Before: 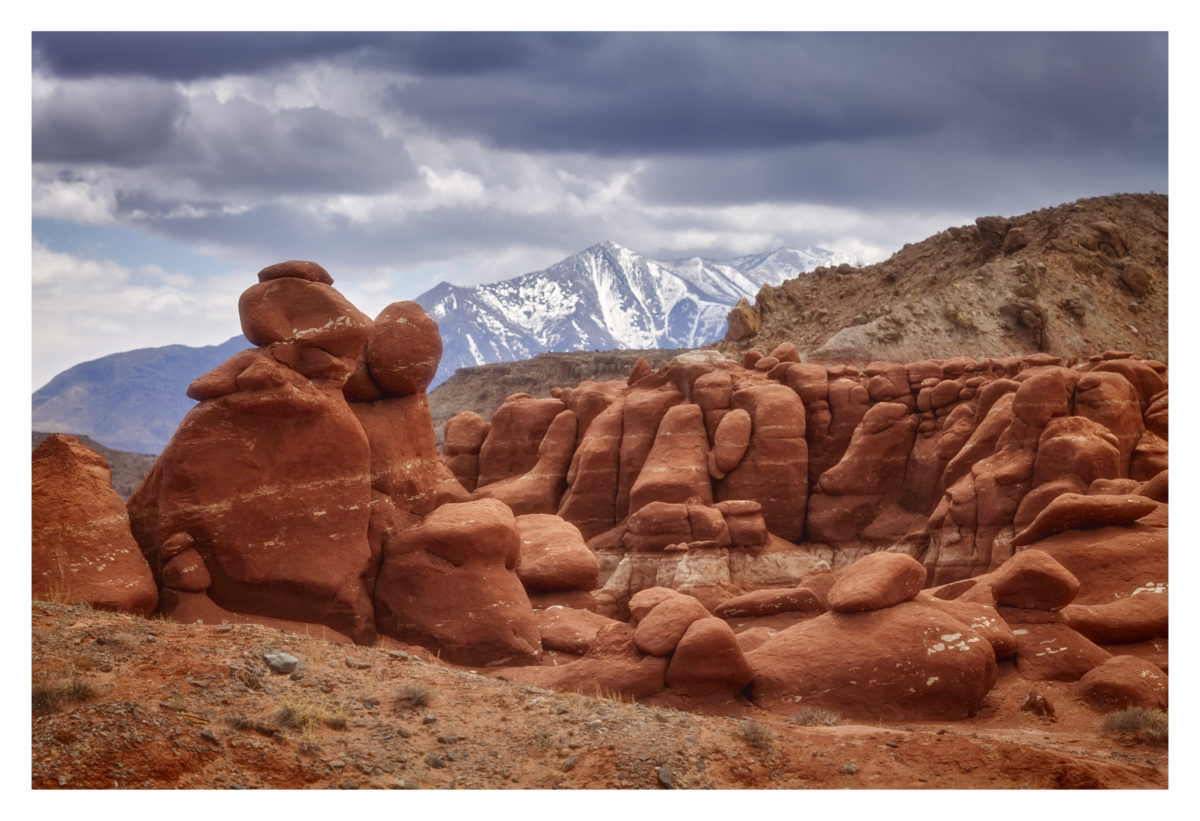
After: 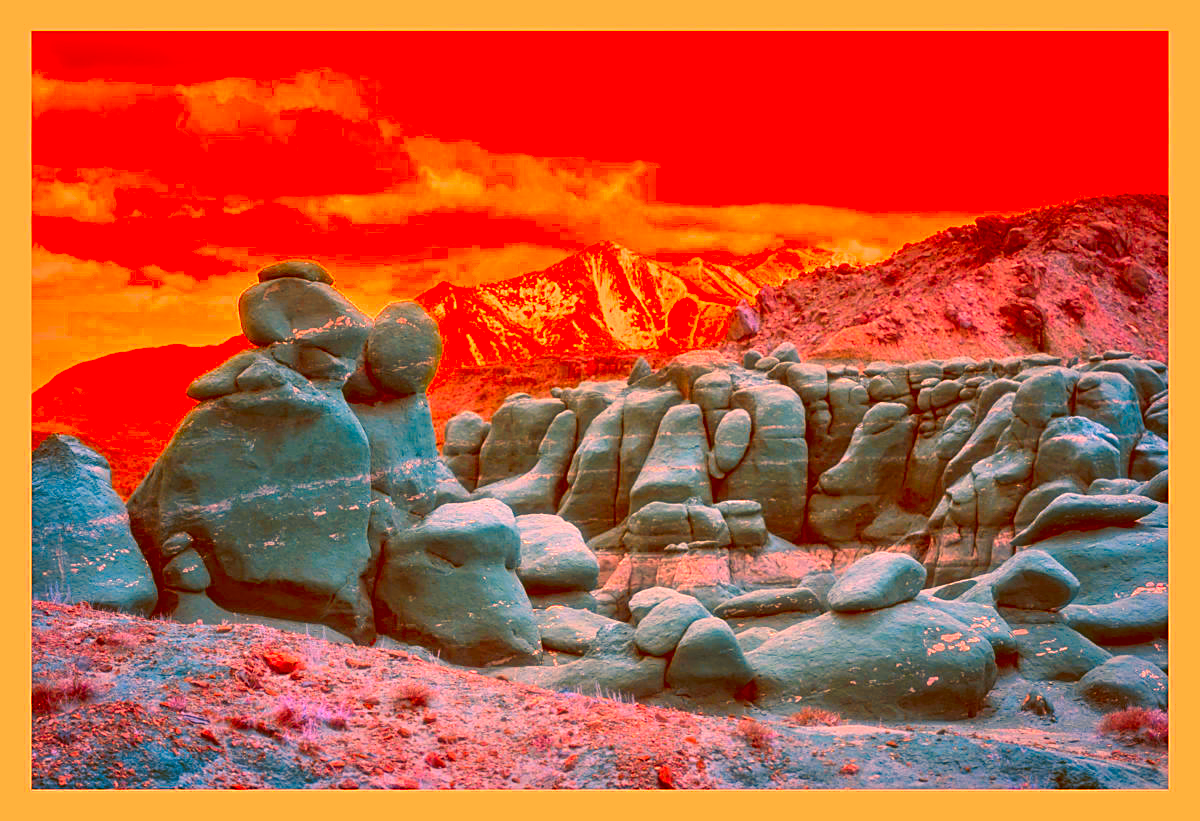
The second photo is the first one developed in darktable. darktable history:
color correction: highlights a* -39.29, highlights b* -39.51, shadows a* -39.96, shadows b* -39.47, saturation -2.98
exposure: exposure 0.643 EV, compensate exposure bias true, compensate highlight preservation false
sharpen: on, module defaults
